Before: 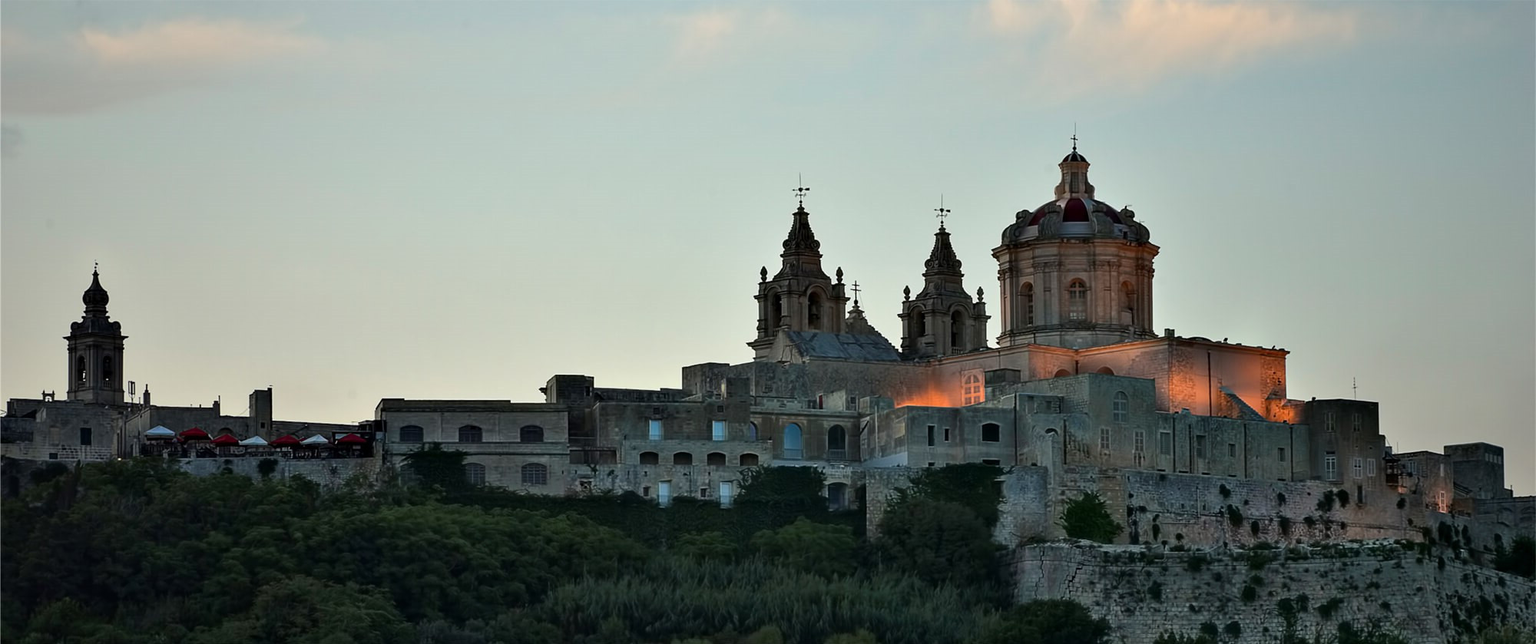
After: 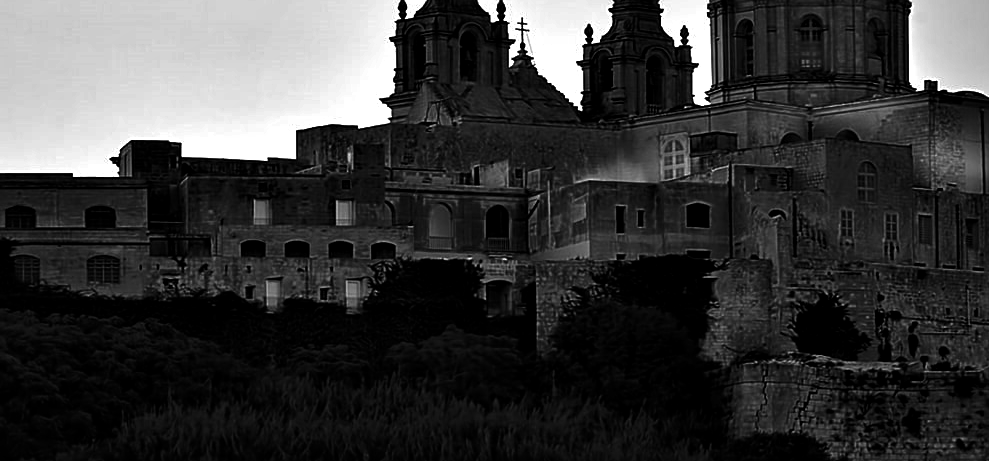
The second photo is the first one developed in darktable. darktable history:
exposure: black level correction 0, exposure 0.695 EV, compensate highlight preservation false
color calibration: output gray [0.267, 0.423, 0.261, 0], illuminant as shot in camera, x 0.362, y 0.384, temperature 4534.74 K
sharpen: on, module defaults
contrast brightness saturation: contrast -0.033, brightness -0.609, saturation -0.998
shadows and highlights: shadows 25.83, white point adjustment -3.17, highlights -30
crop: left 29.617%, top 41.547%, right 20.92%, bottom 3.466%
local contrast: mode bilateral grid, contrast 20, coarseness 49, detail 120%, midtone range 0.2
